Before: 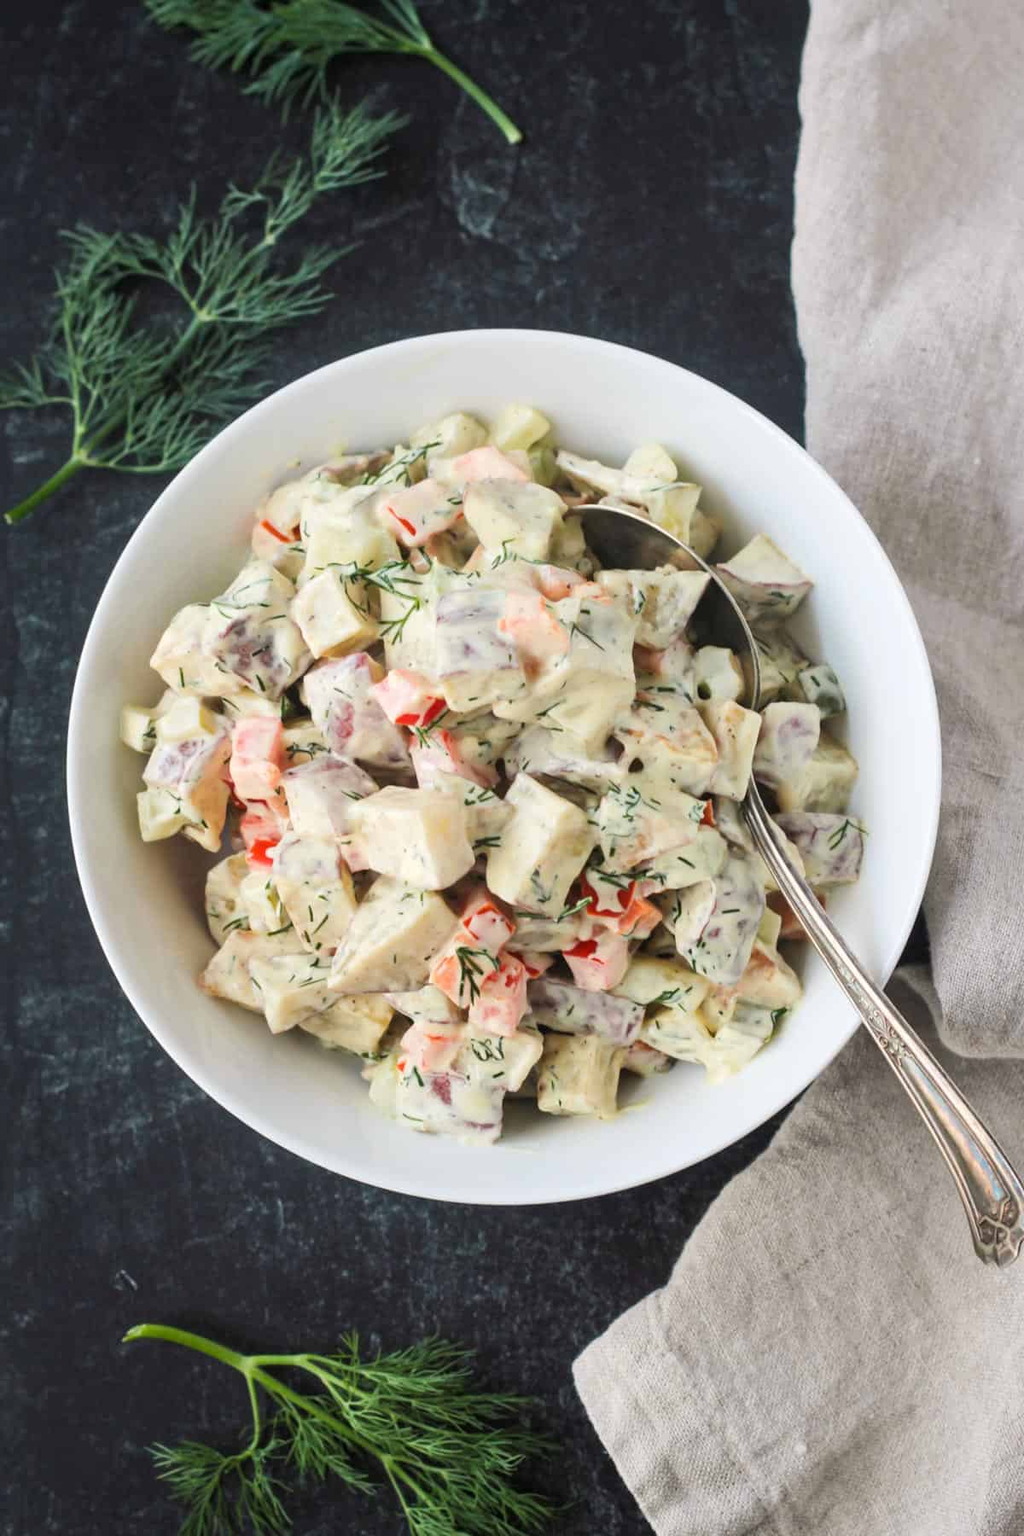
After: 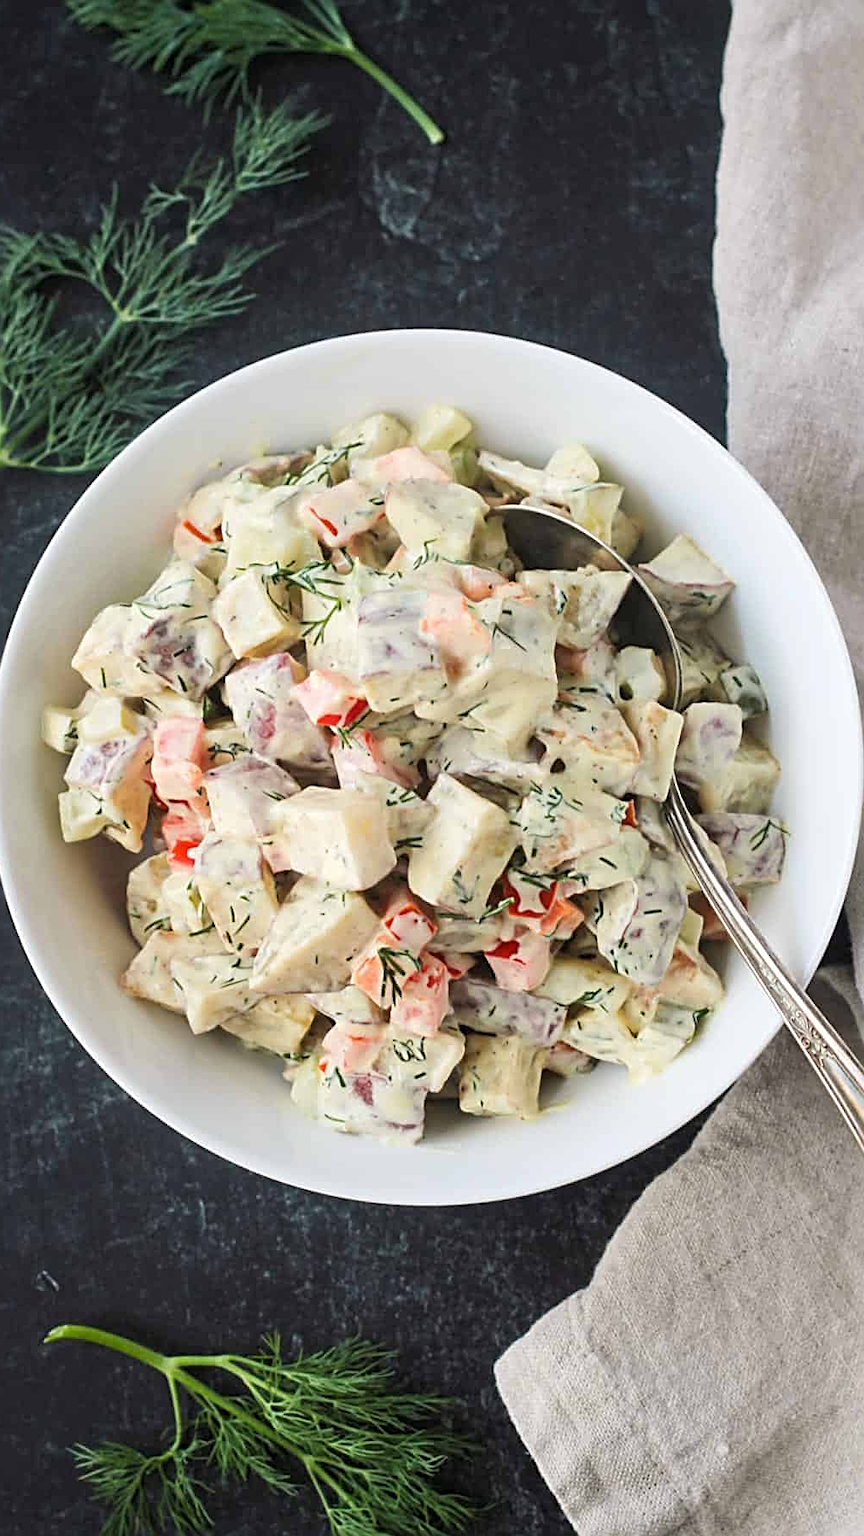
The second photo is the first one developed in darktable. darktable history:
sharpen: radius 2.561, amount 0.637
crop: left 7.693%, right 7.826%
